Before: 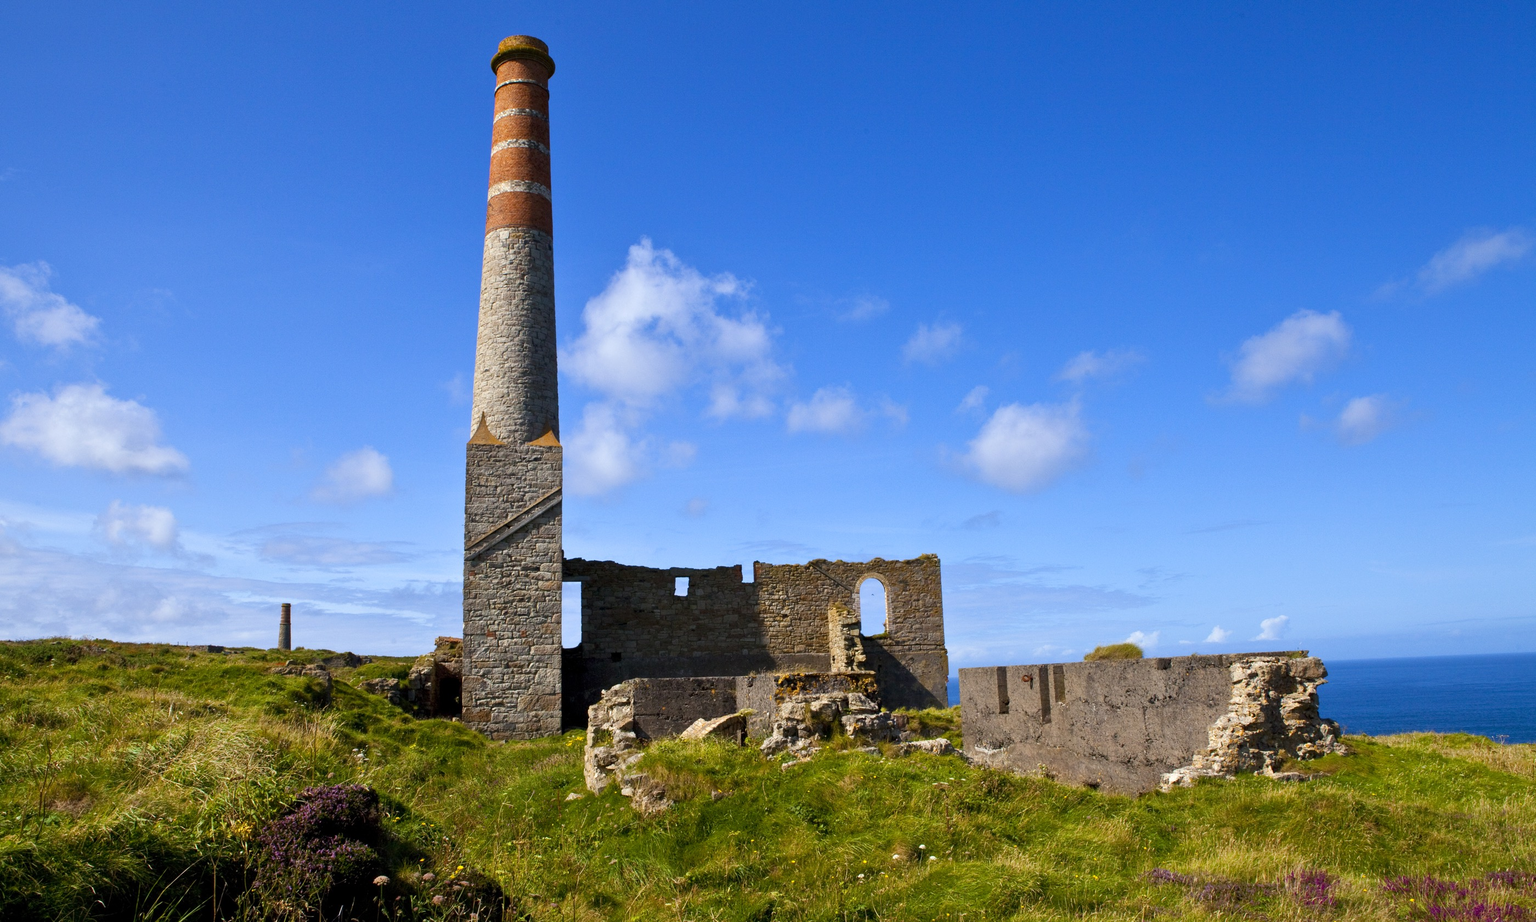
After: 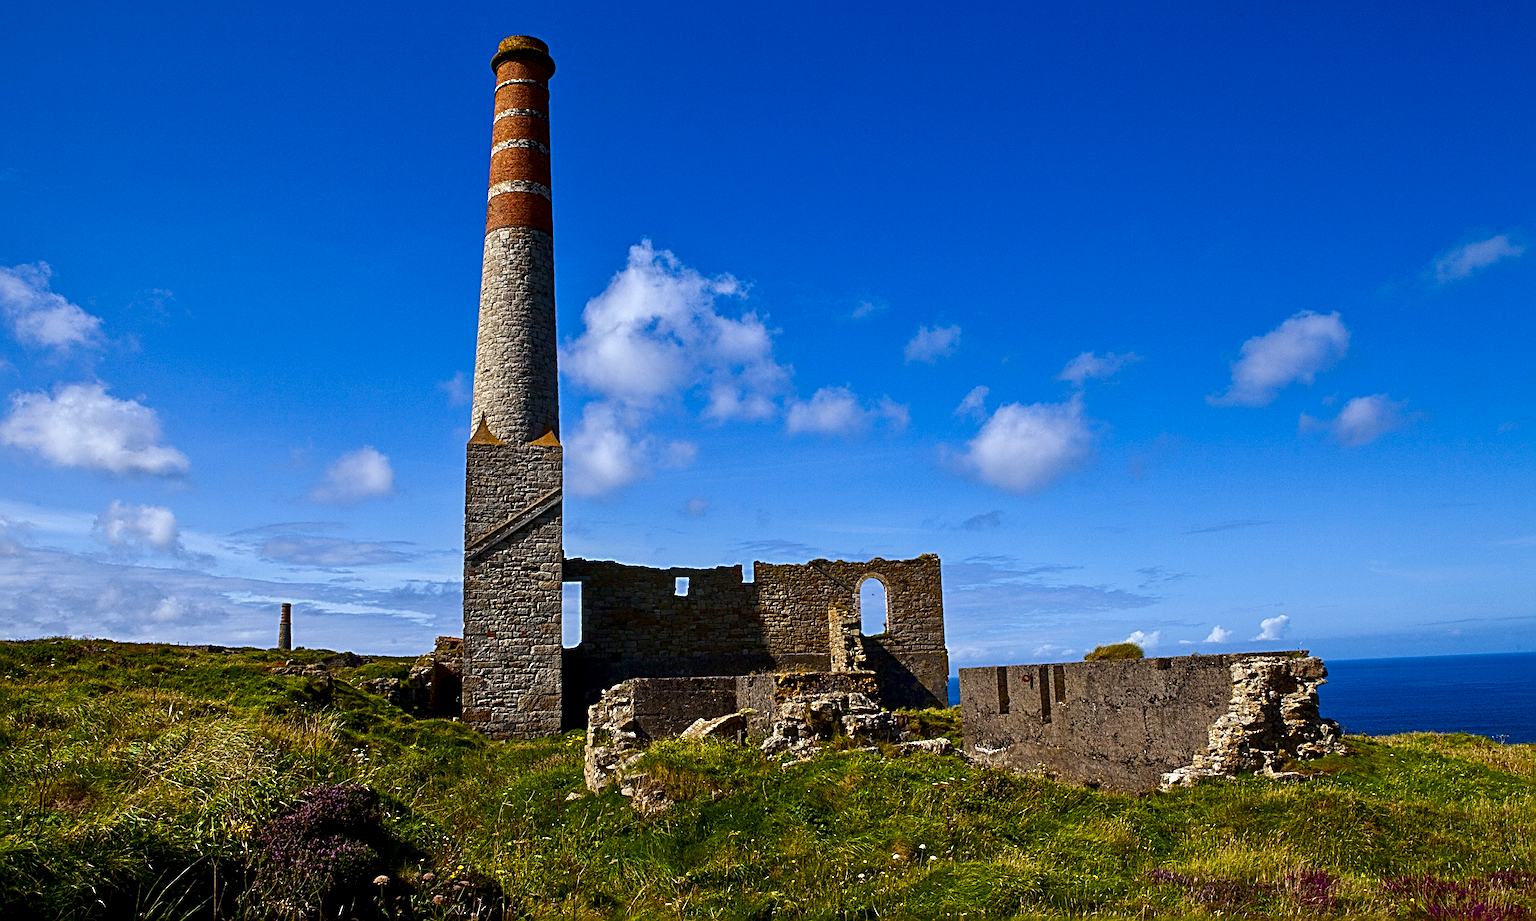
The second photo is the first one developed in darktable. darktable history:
sharpen: radius 3.662, amount 0.927
local contrast: on, module defaults
contrast brightness saturation: brightness -0.248, saturation 0.196
